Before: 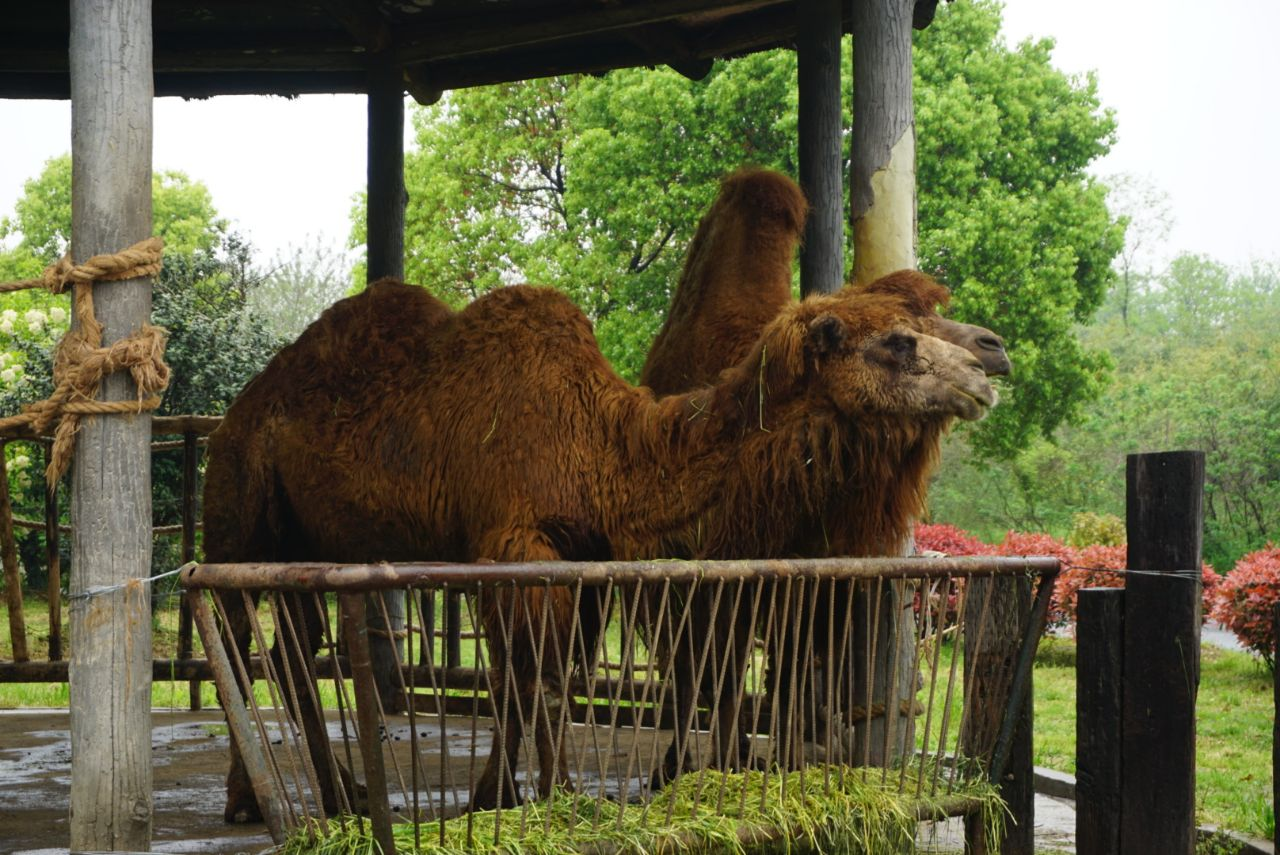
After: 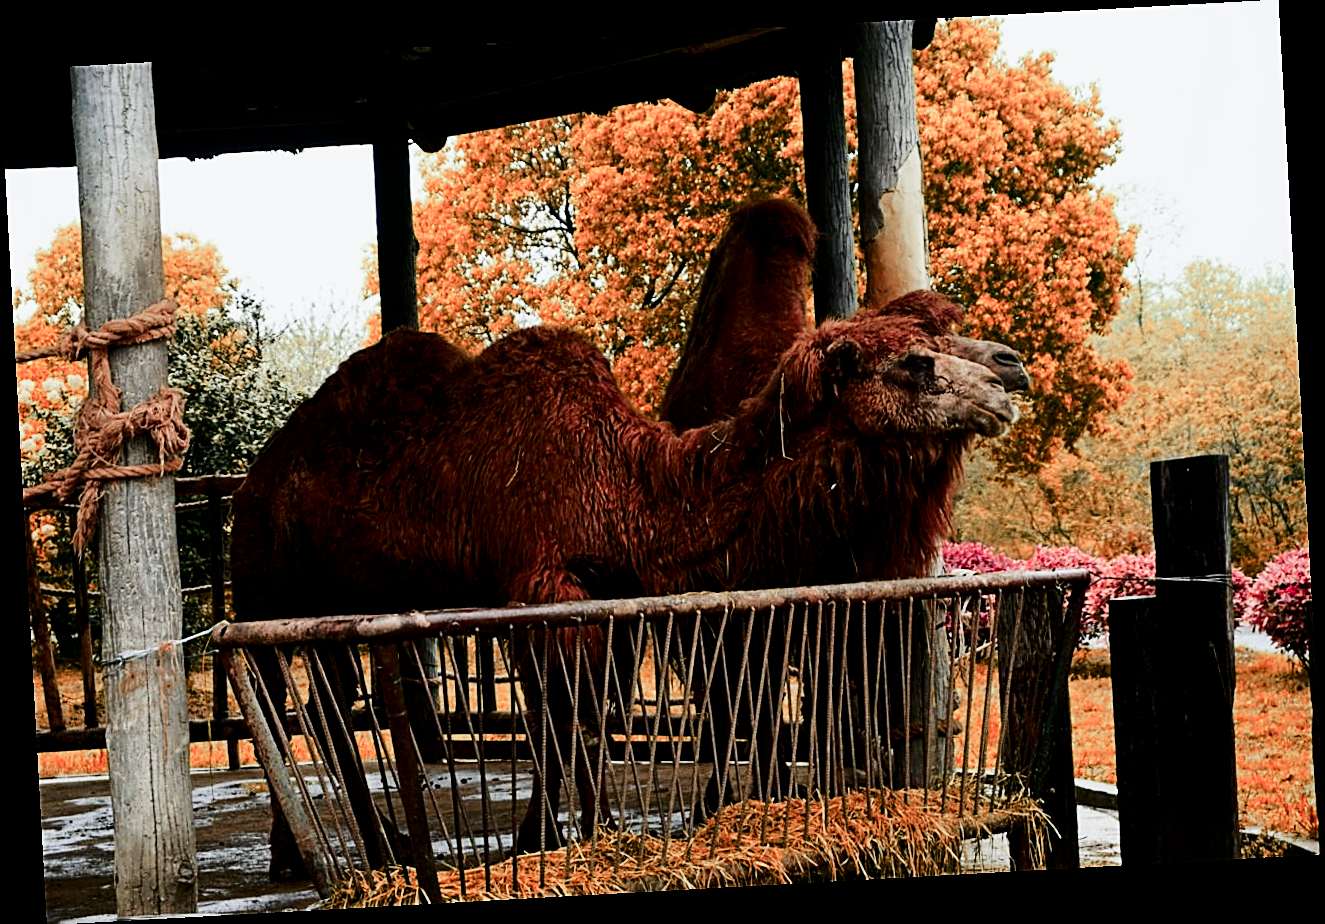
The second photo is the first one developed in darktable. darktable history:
filmic rgb: black relative exposure -5 EV, hardness 2.88, contrast 1.3, highlights saturation mix -30%
contrast brightness saturation: contrast 0.19, brightness -0.24, saturation 0.11
sharpen: amount 1
exposure: black level correction 0, exposure 0.7 EV, compensate exposure bias true, compensate highlight preservation false
rotate and perspective: rotation -3.18°, automatic cropping off
white balance: red 0.988, blue 1.017
color zones: curves: ch0 [(0.006, 0.385) (0.143, 0.563) (0.243, 0.321) (0.352, 0.464) (0.516, 0.456) (0.625, 0.5) (0.75, 0.5) (0.875, 0.5)]; ch1 [(0, 0.5) (0.134, 0.504) (0.246, 0.463) (0.421, 0.515) (0.5, 0.56) (0.625, 0.5) (0.75, 0.5) (0.875, 0.5)]; ch2 [(0, 0.5) (0.131, 0.426) (0.307, 0.289) (0.38, 0.188) (0.513, 0.216) (0.625, 0.548) (0.75, 0.468) (0.838, 0.396) (0.971, 0.311)]
